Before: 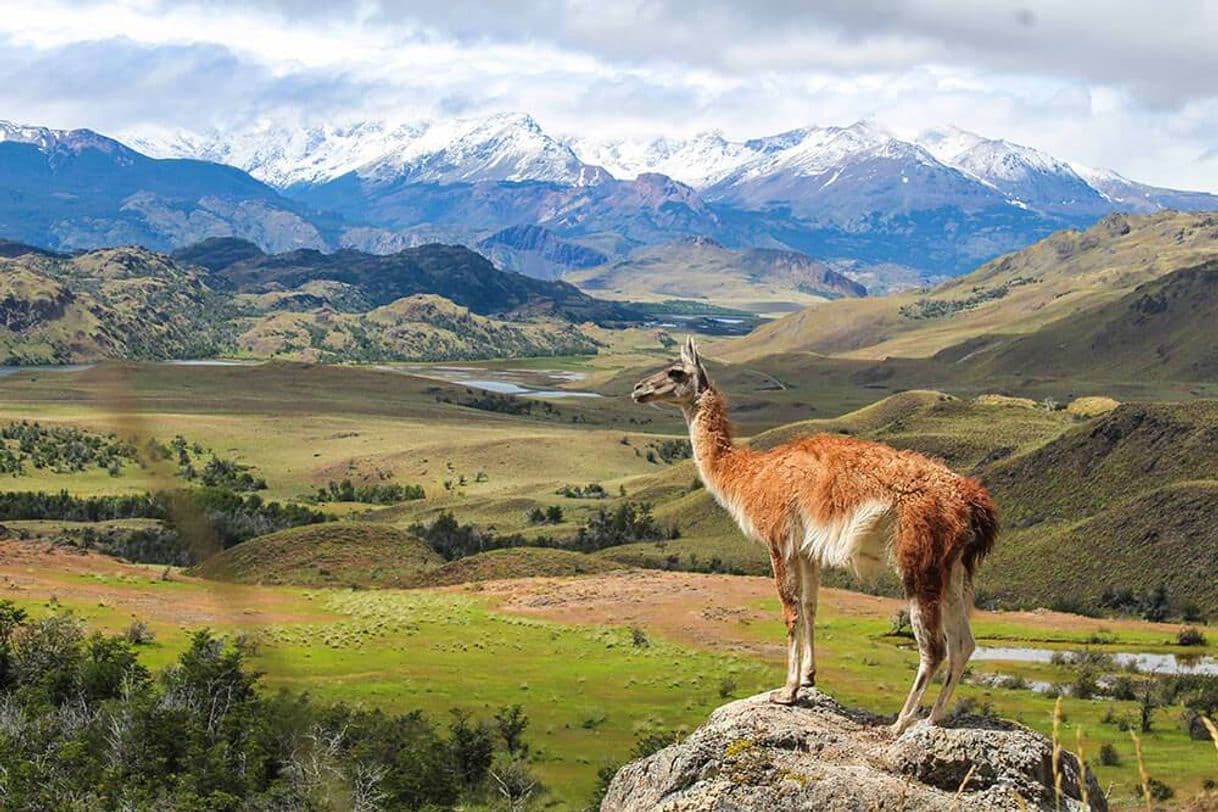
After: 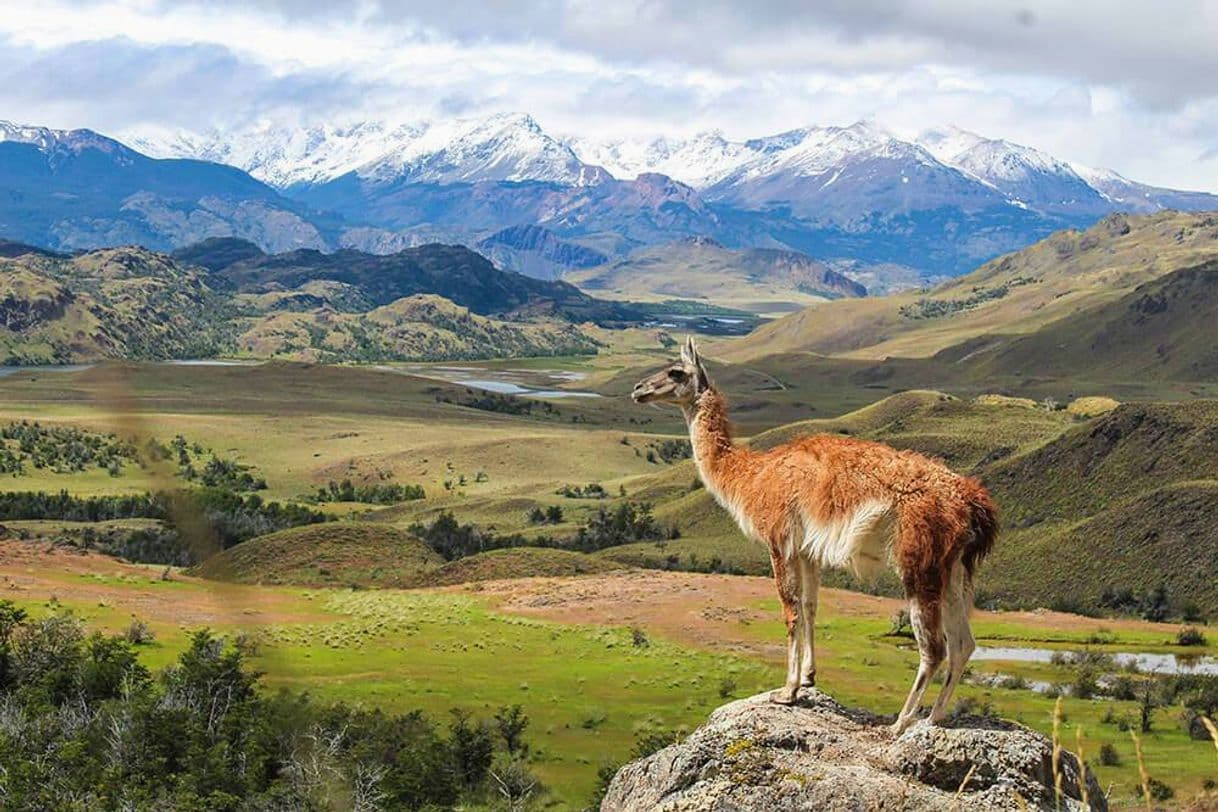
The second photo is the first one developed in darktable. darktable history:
exposure: exposure -0.056 EV, compensate exposure bias true, compensate highlight preservation false
